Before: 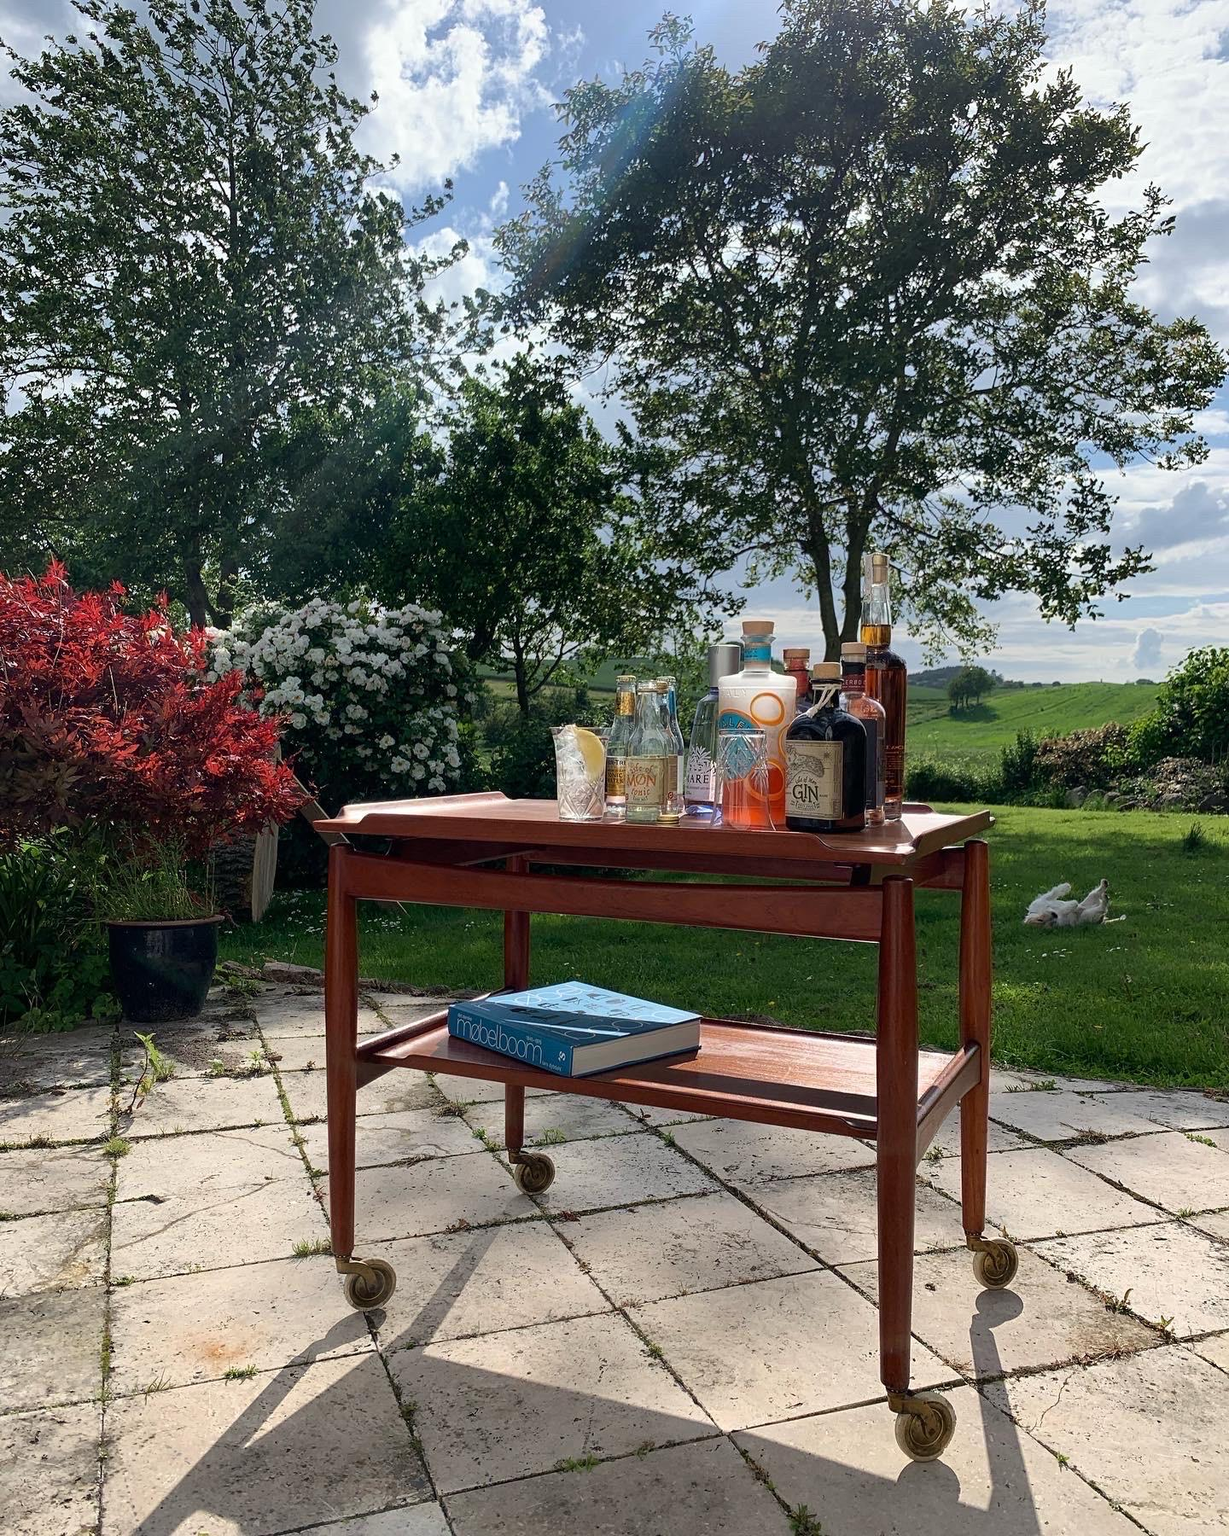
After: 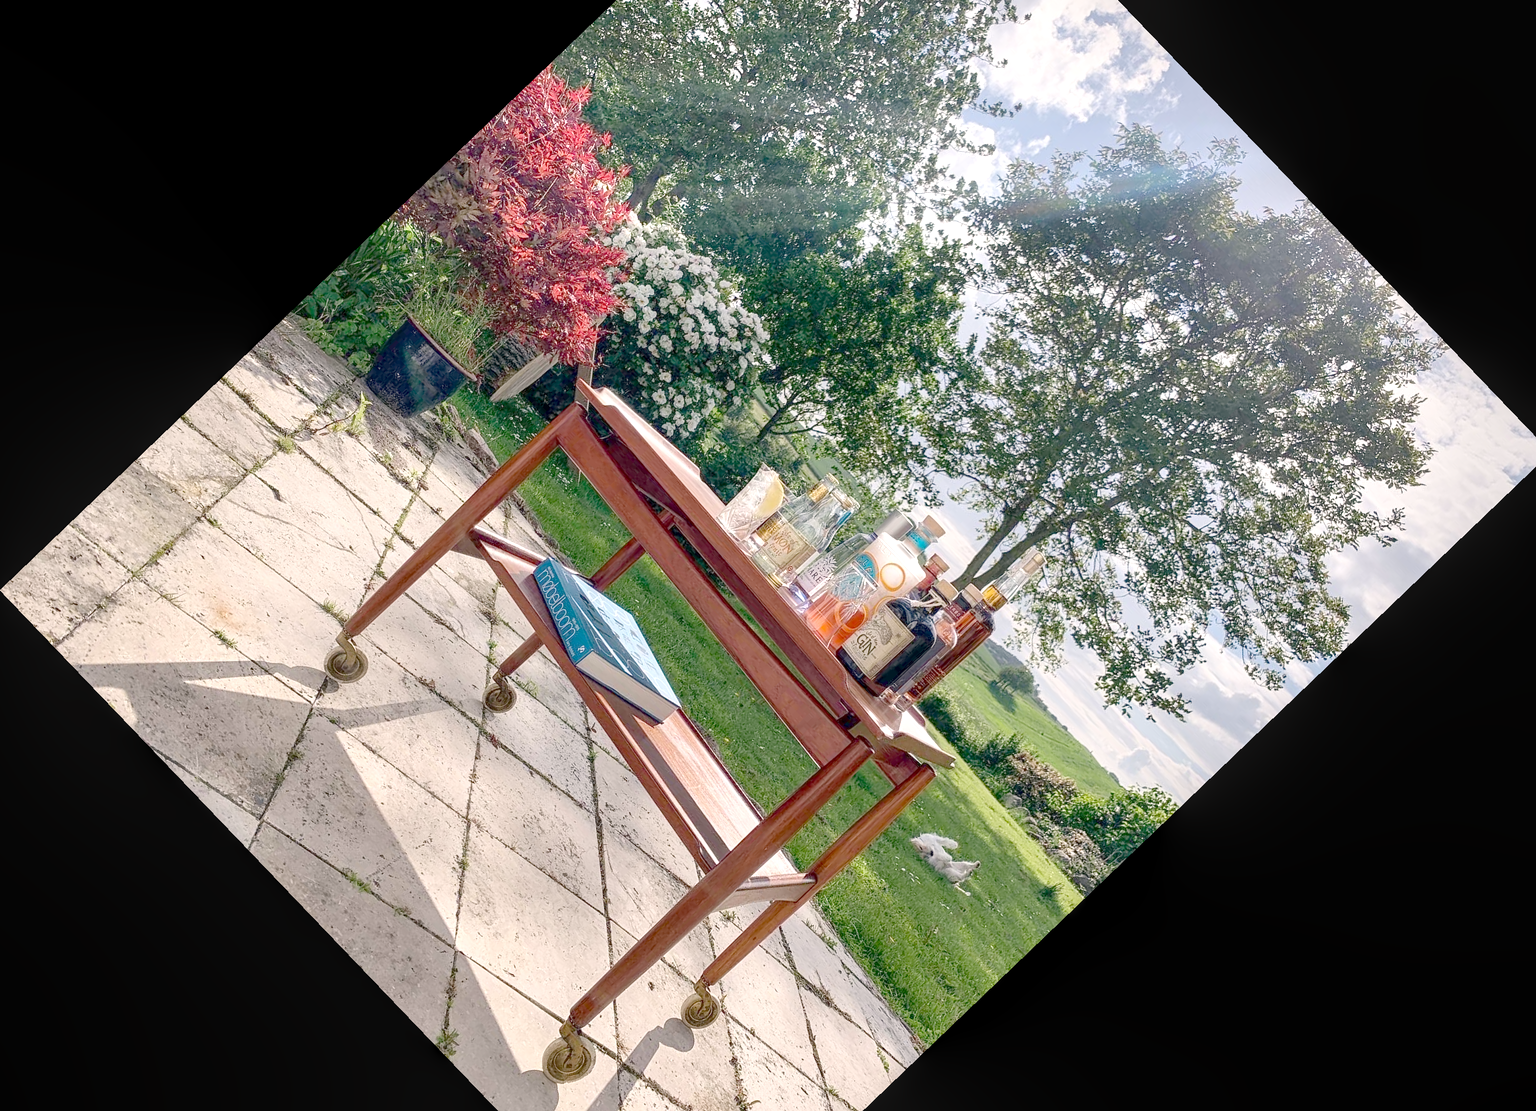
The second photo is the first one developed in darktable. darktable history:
color correction: highlights a* 3.22, highlights b* 1.93, saturation 1.19
local contrast: highlights 59%, detail 145%
crop and rotate: angle -46.26°, top 16.234%, right 0.912%, bottom 11.704%
